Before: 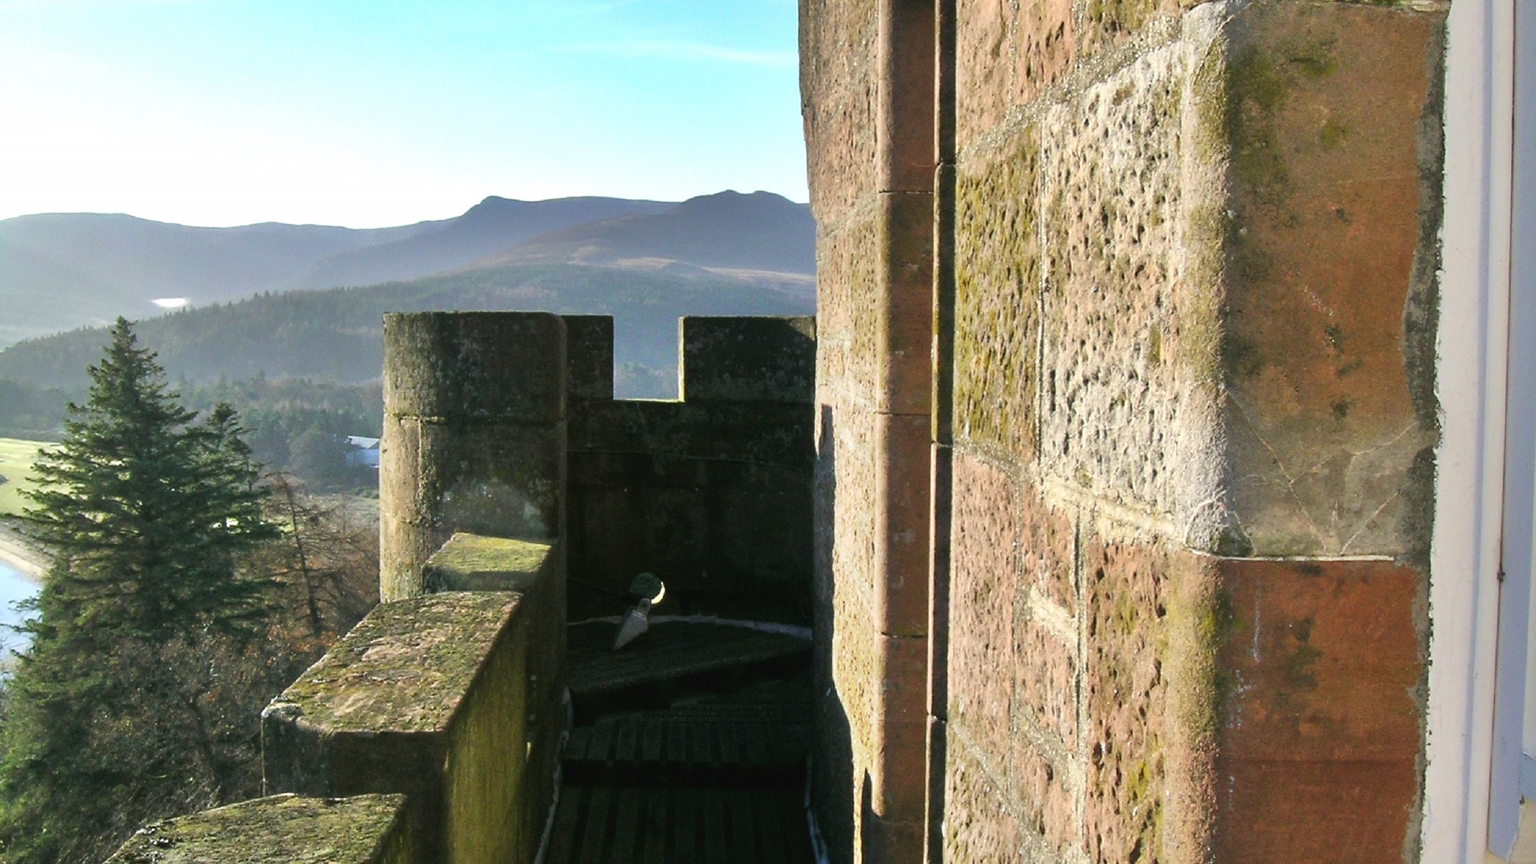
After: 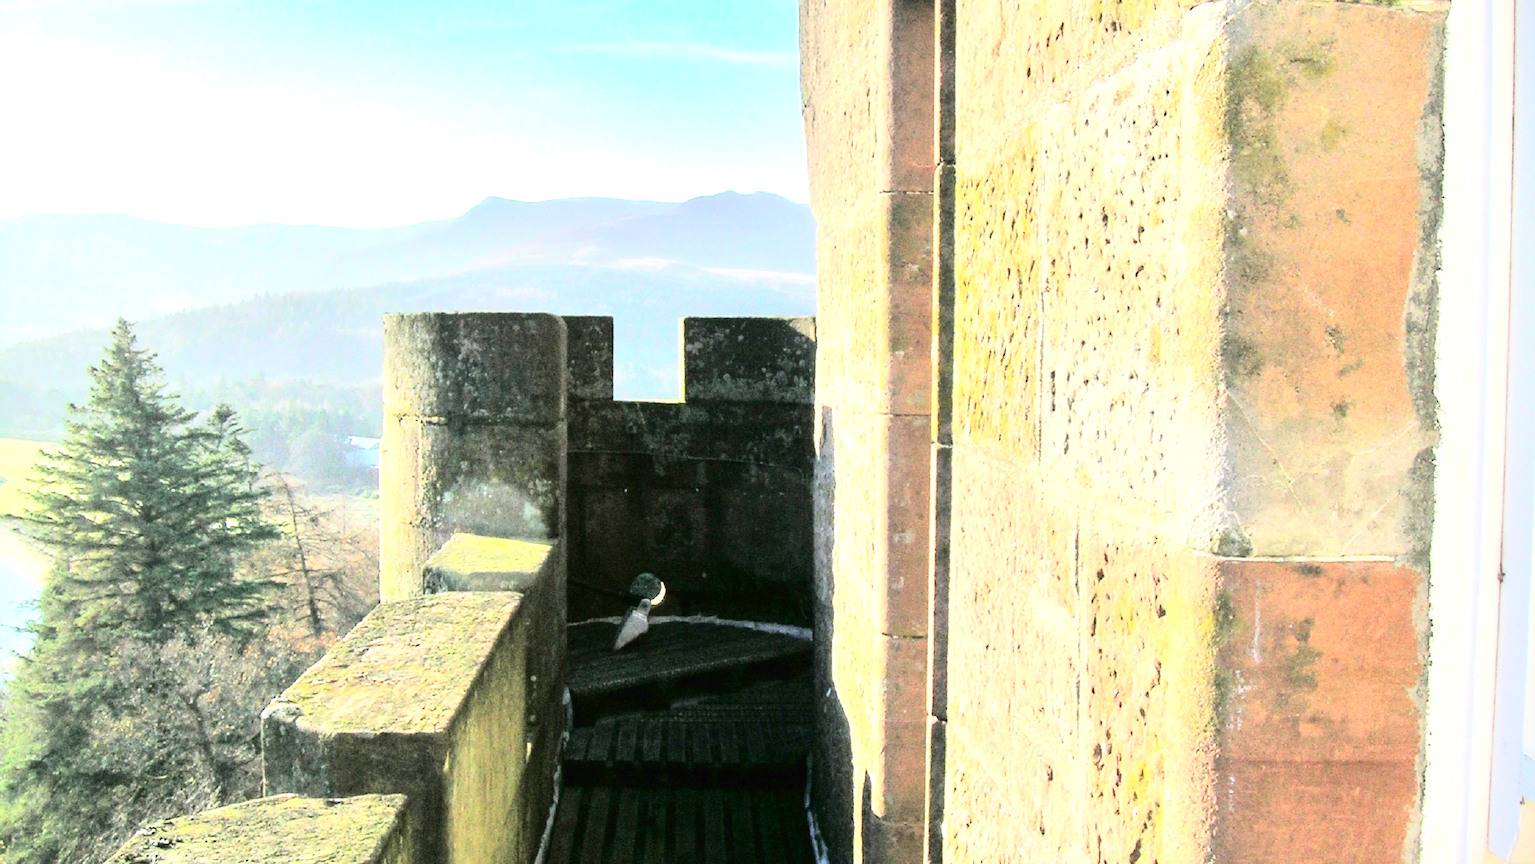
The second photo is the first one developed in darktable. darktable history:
vignetting: fall-off start 97.36%, fall-off radius 77.91%, saturation -0.025, width/height ratio 1.108, dithering 8-bit output
tone curve: curves: ch0 [(0, 0) (0.004, 0) (0.133, 0.071) (0.325, 0.456) (0.832, 0.957) (1, 1)], color space Lab, independent channels, preserve colors none
exposure: black level correction 0, exposure 1.199 EV, compensate highlight preservation false
